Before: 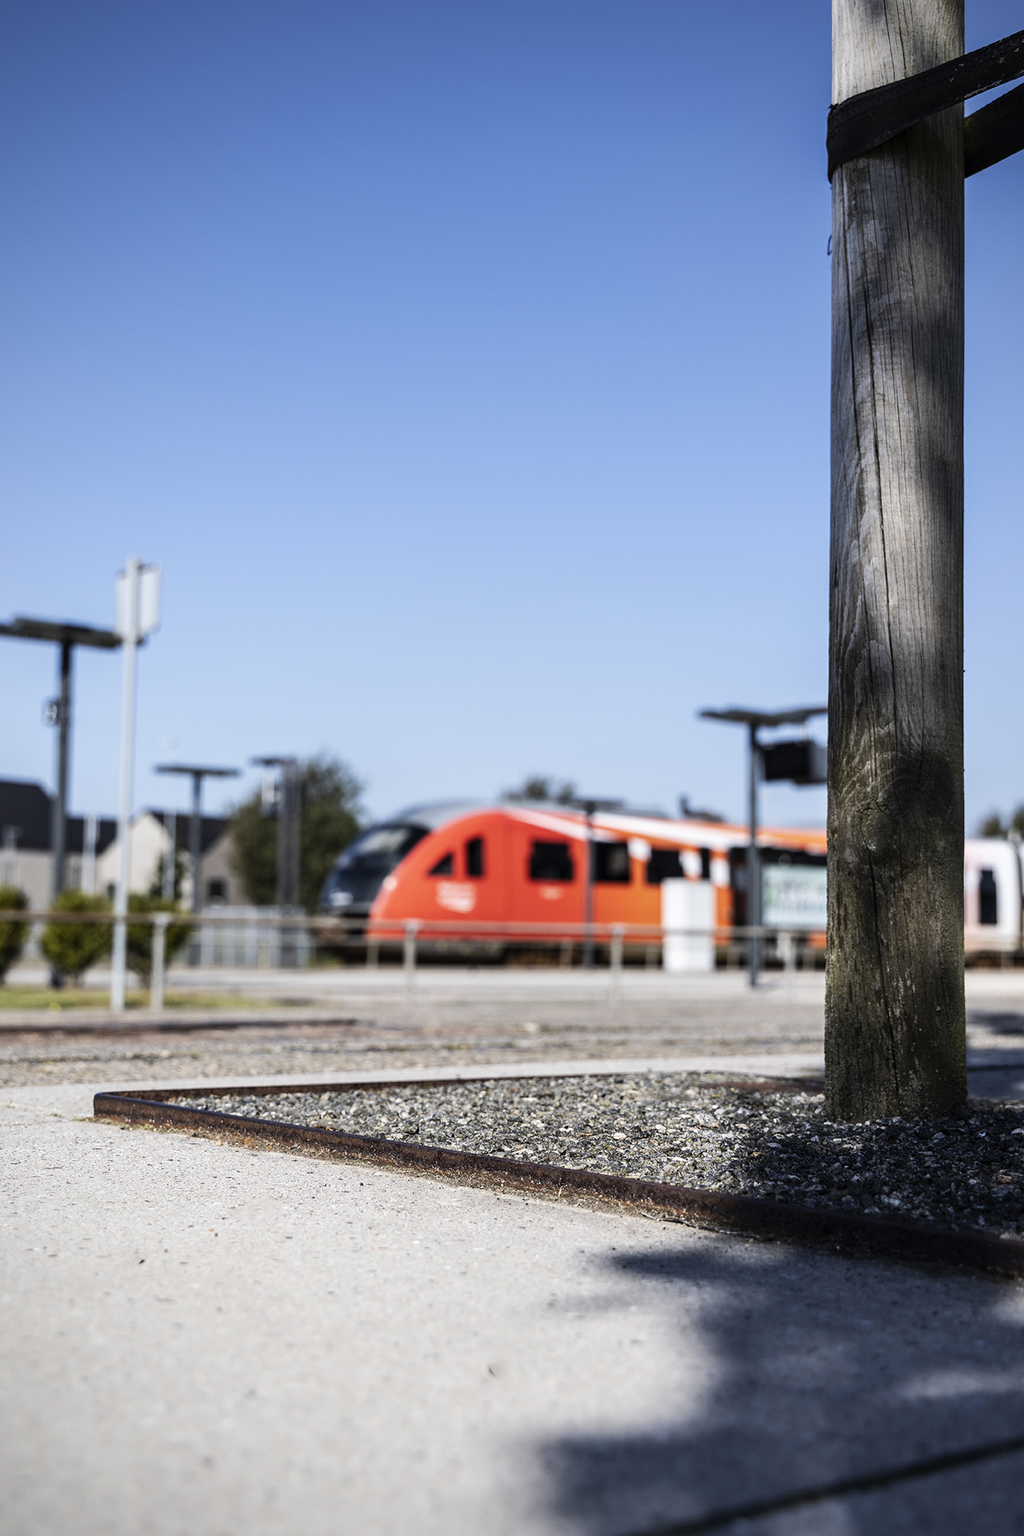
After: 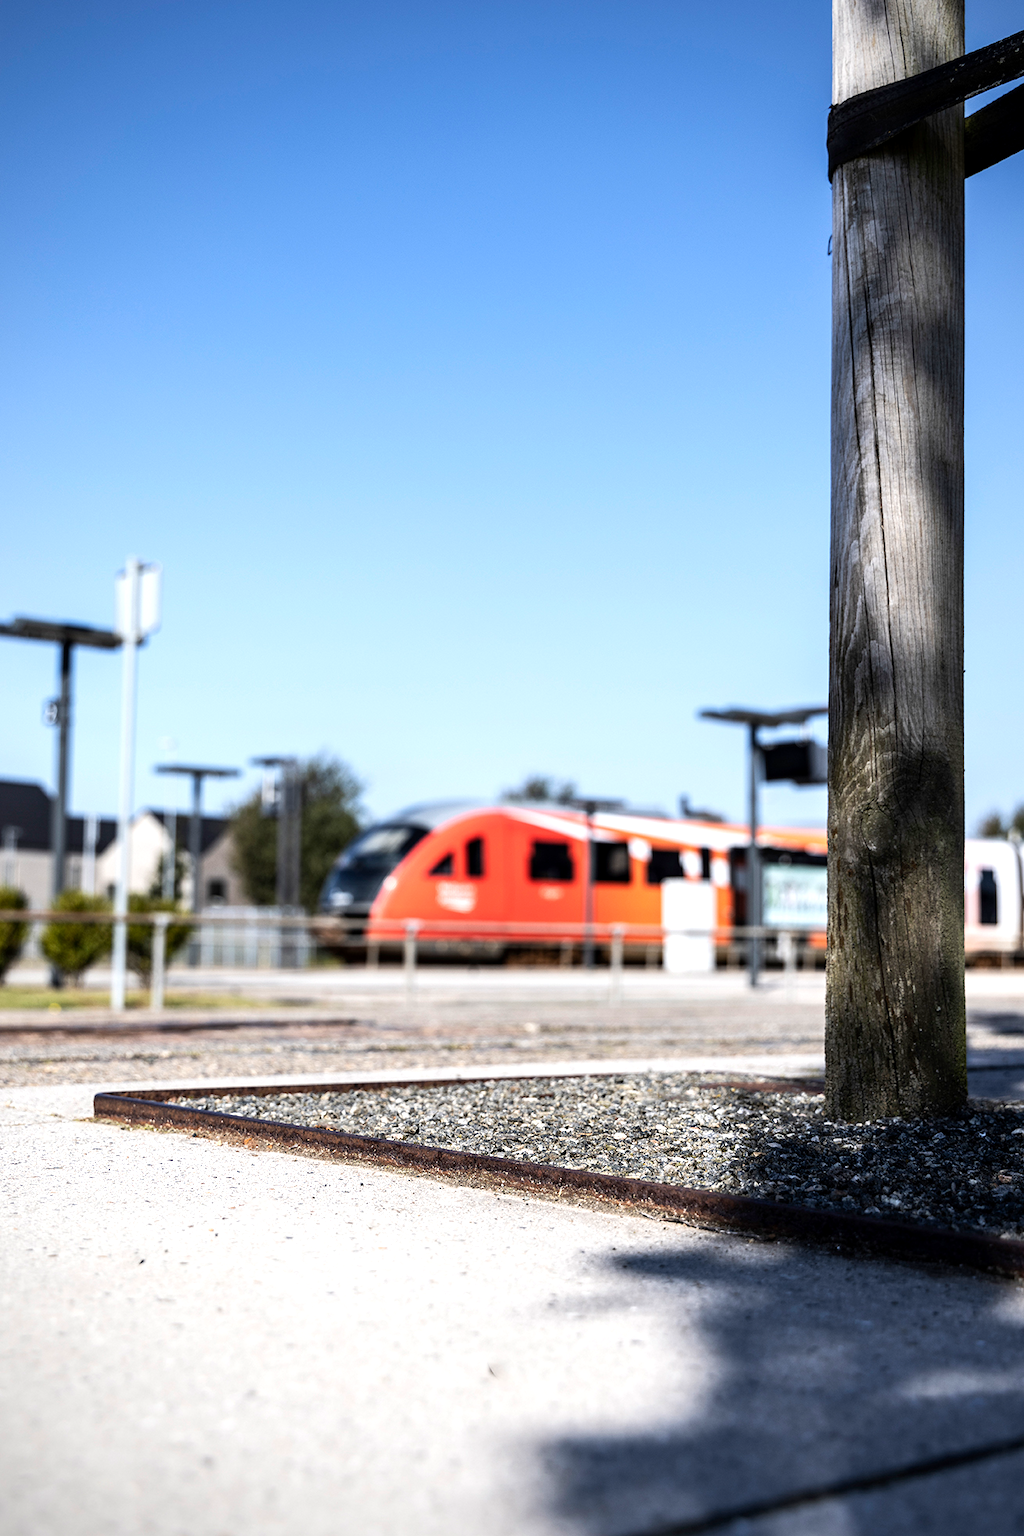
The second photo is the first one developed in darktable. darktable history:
exposure: black level correction 0.001, exposure 0.5 EV, compensate exposure bias true, compensate highlight preservation false
color zones: curves: ch2 [(0, 0.5) (0.143, 0.5) (0.286, 0.489) (0.415, 0.421) (0.571, 0.5) (0.714, 0.5) (0.857, 0.5) (1, 0.5)]
